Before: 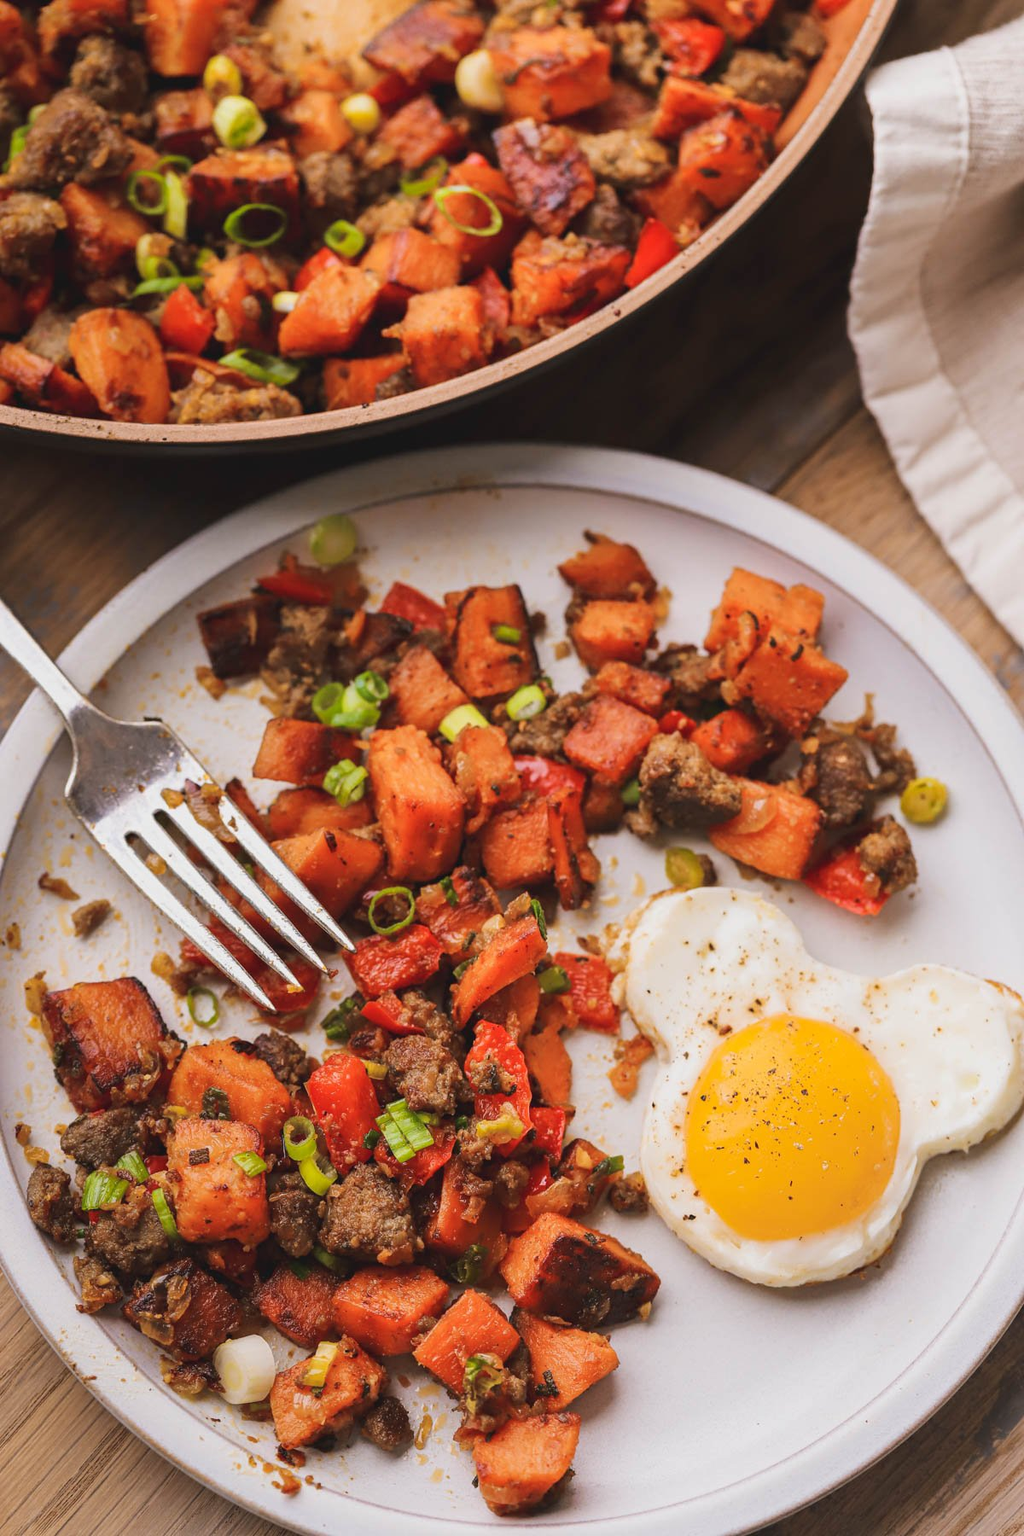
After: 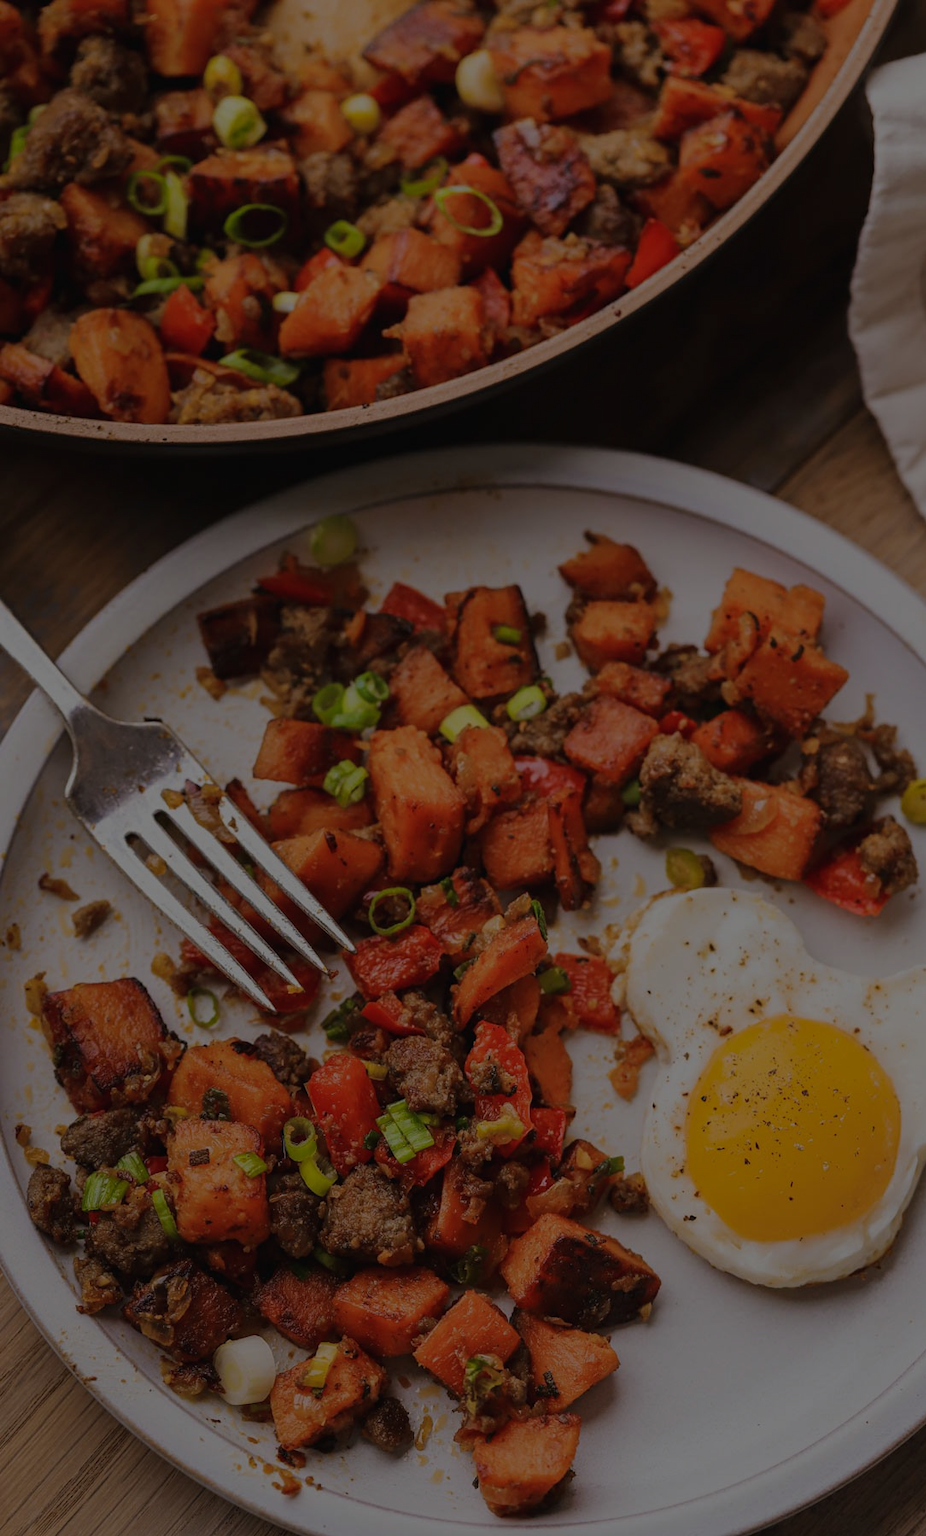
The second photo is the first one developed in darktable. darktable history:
crop: right 9.509%, bottom 0.031%
exposure: exposure -2.002 EV, compensate highlight preservation false
